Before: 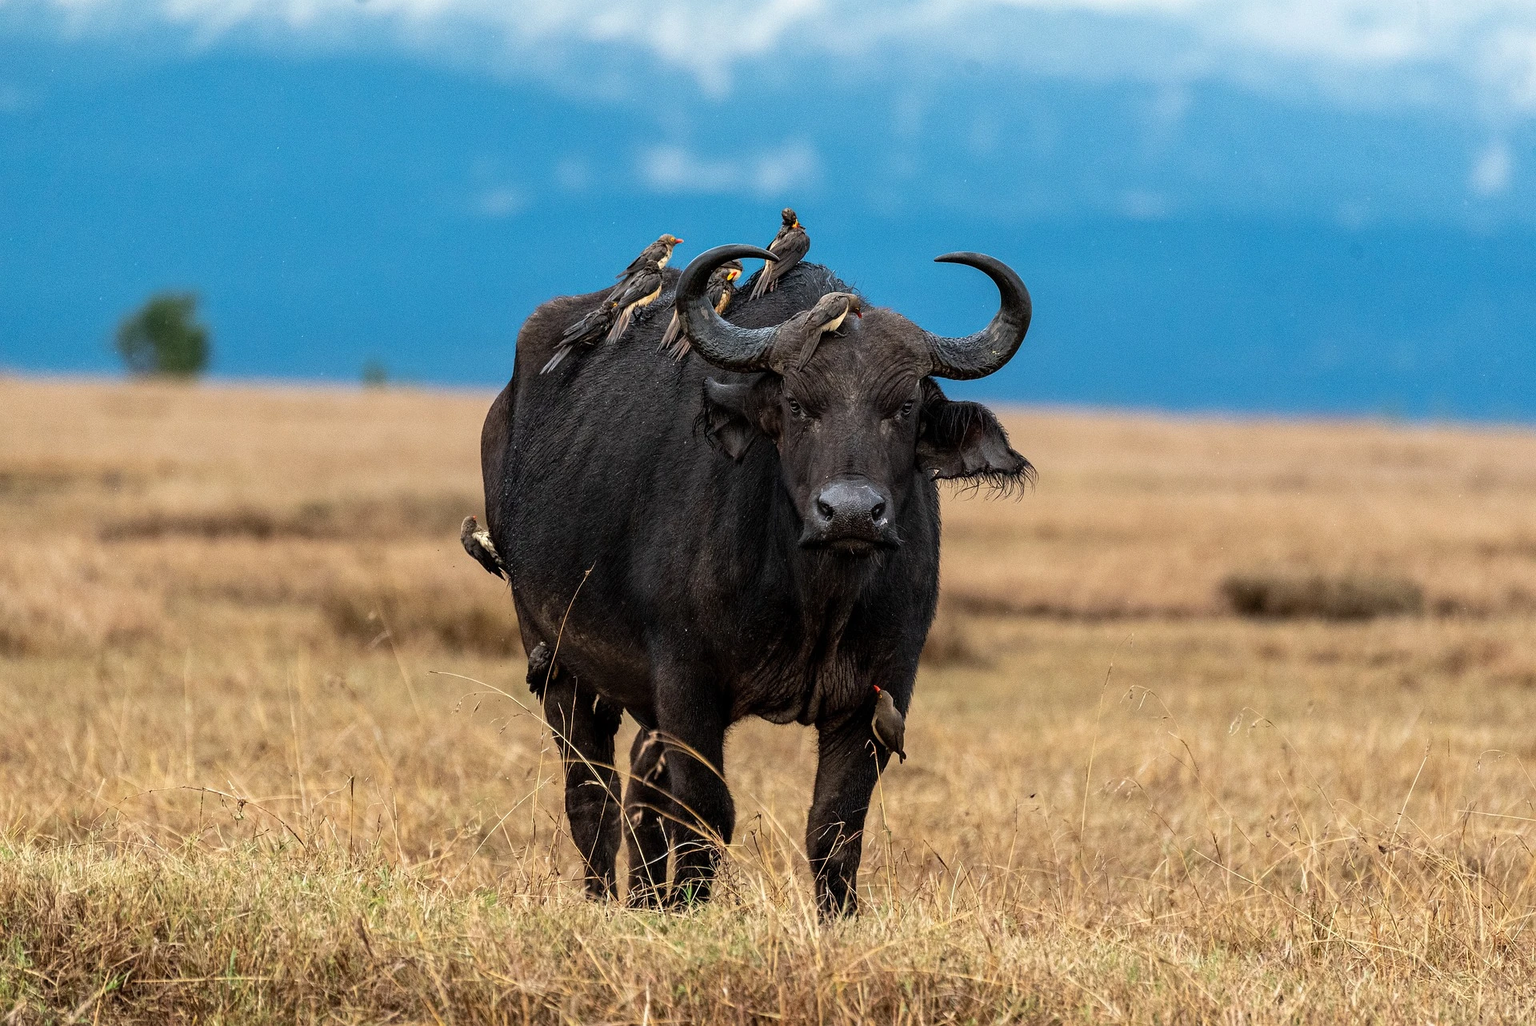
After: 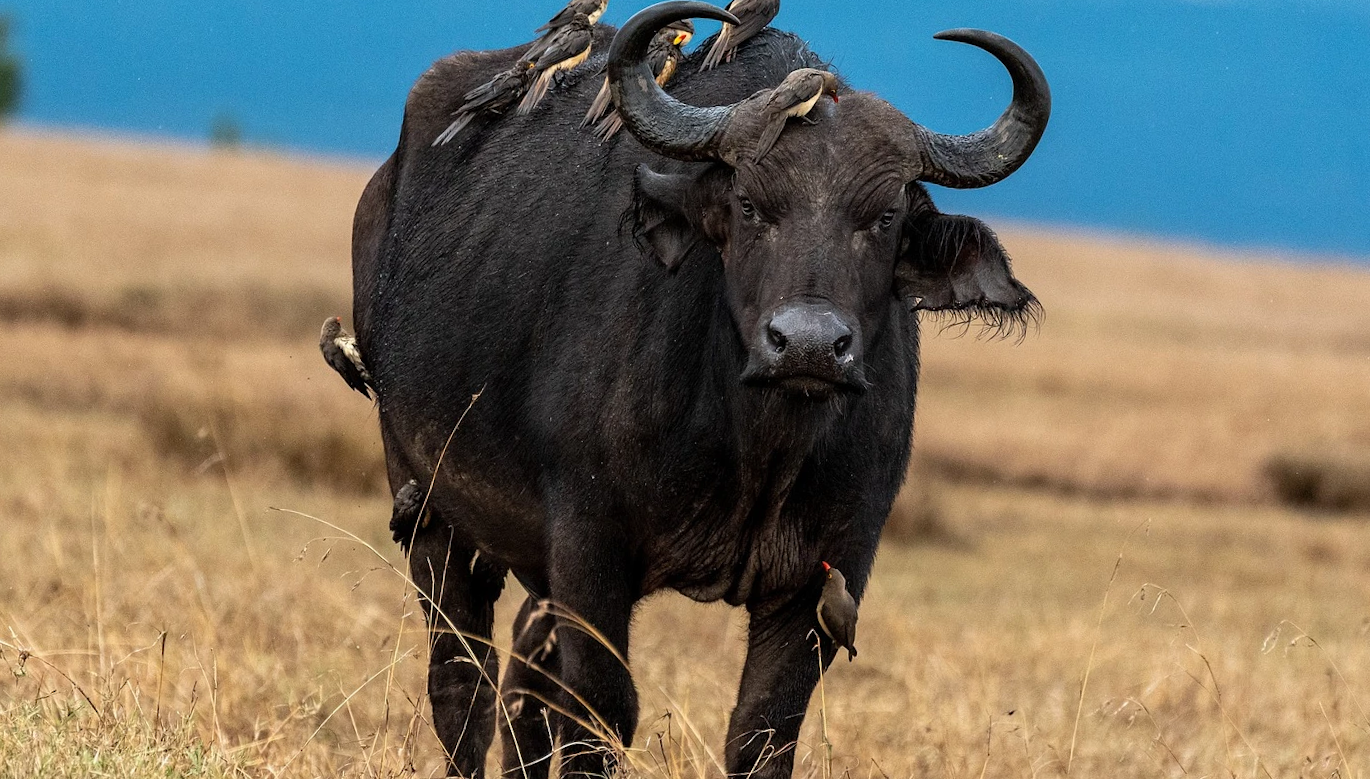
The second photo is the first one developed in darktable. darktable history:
crop and rotate: angle -3.83°, left 9.733%, top 21.141%, right 11.927%, bottom 12.109%
